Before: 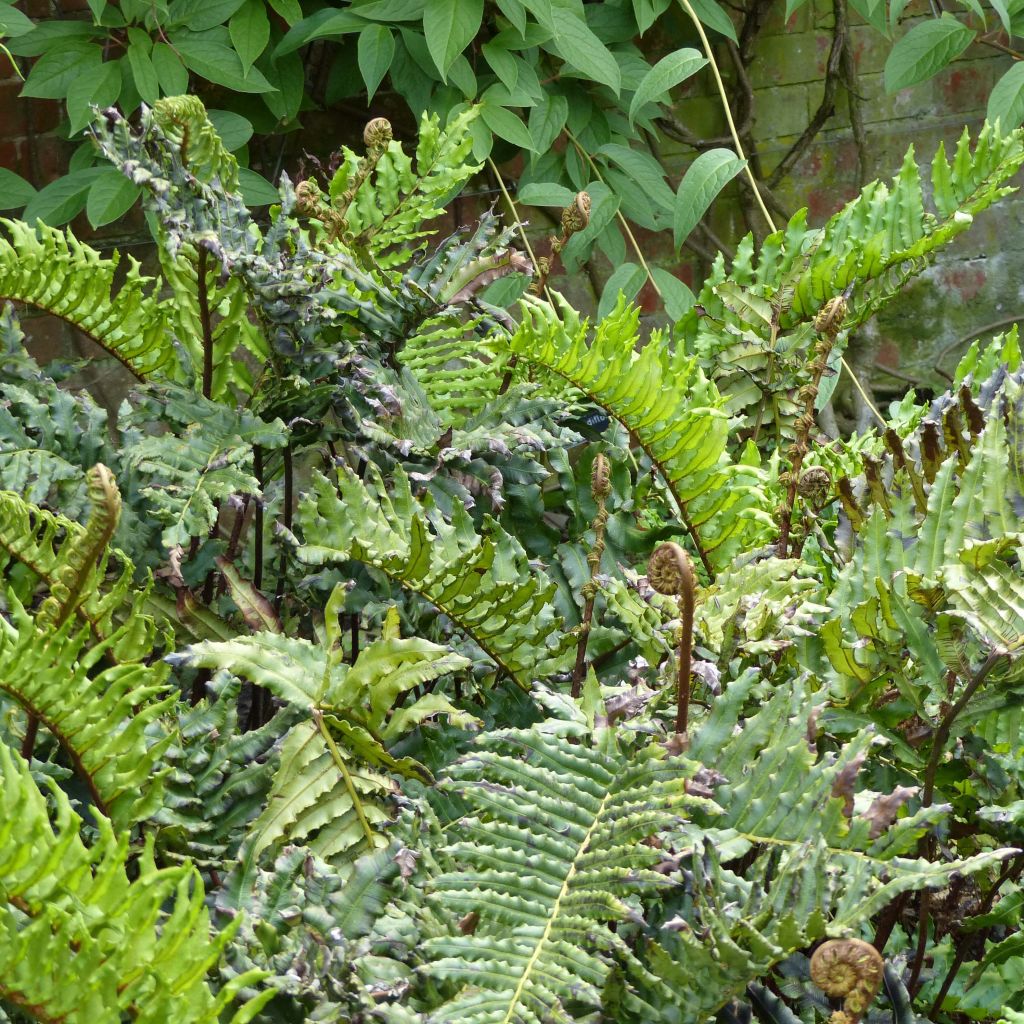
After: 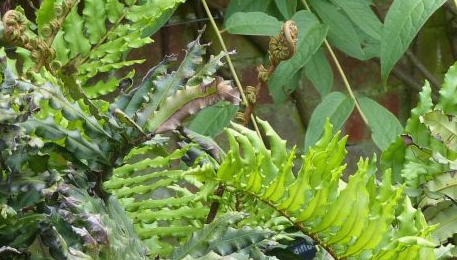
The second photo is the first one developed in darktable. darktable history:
contrast equalizer: octaves 7, y [[0.6 ×6], [0.55 ×6], [0 ×6], [0 ×6], [0 ×6]], mix -0.19
crop: left 28.649%, top 16.785%, right 26.673%, bottom 57.813%
